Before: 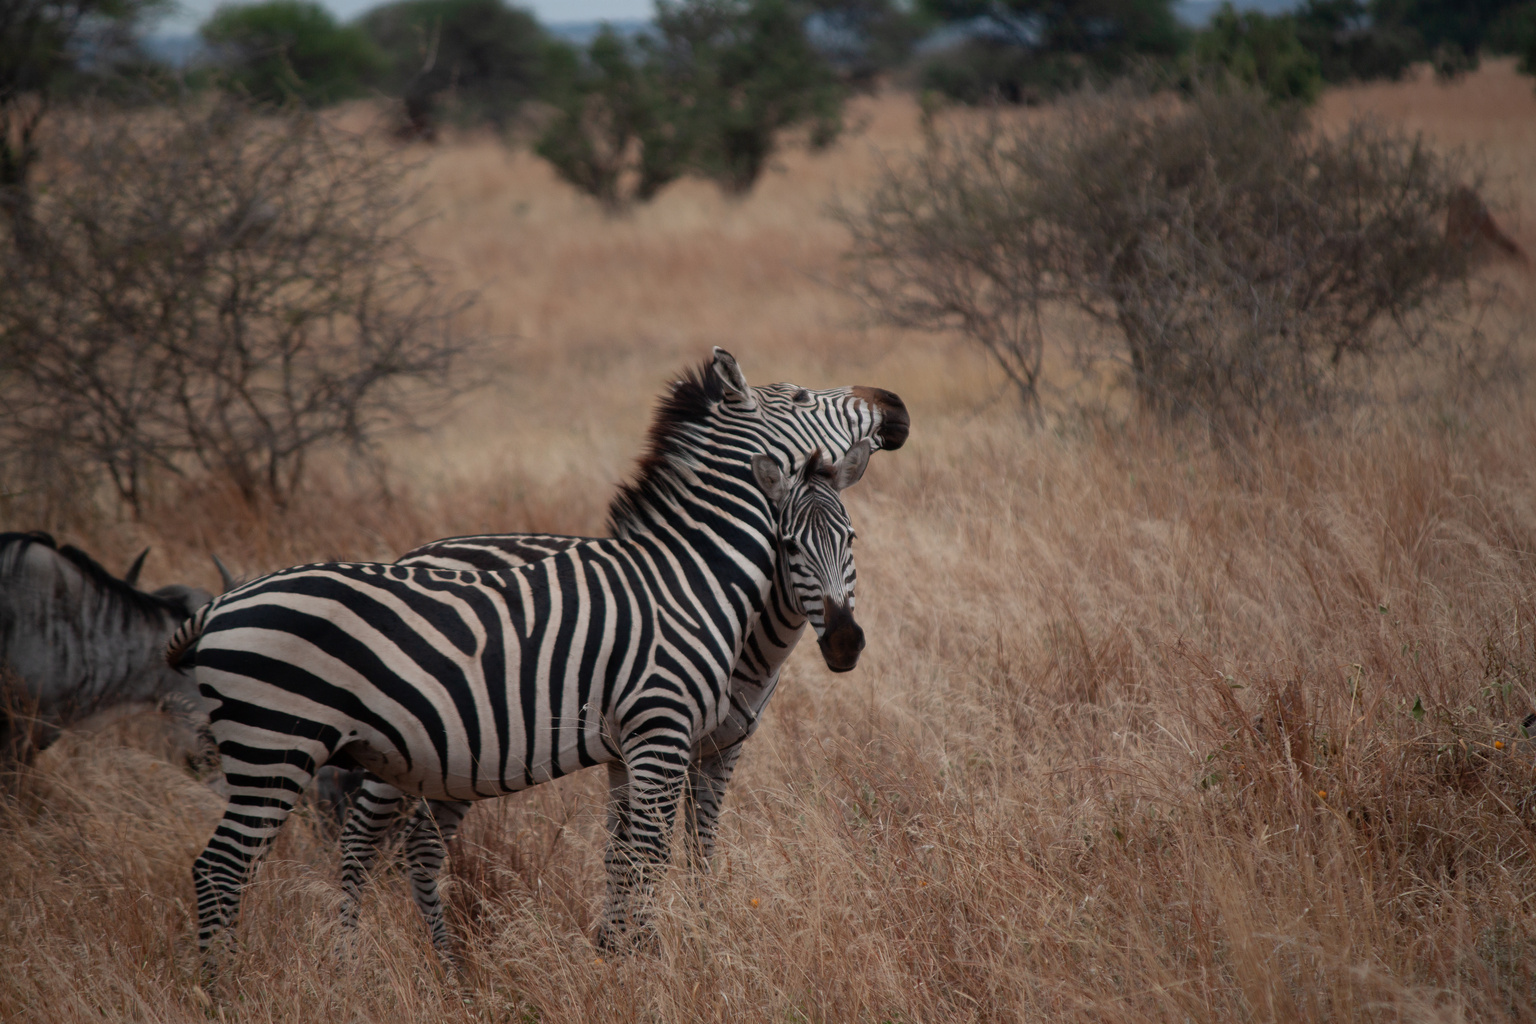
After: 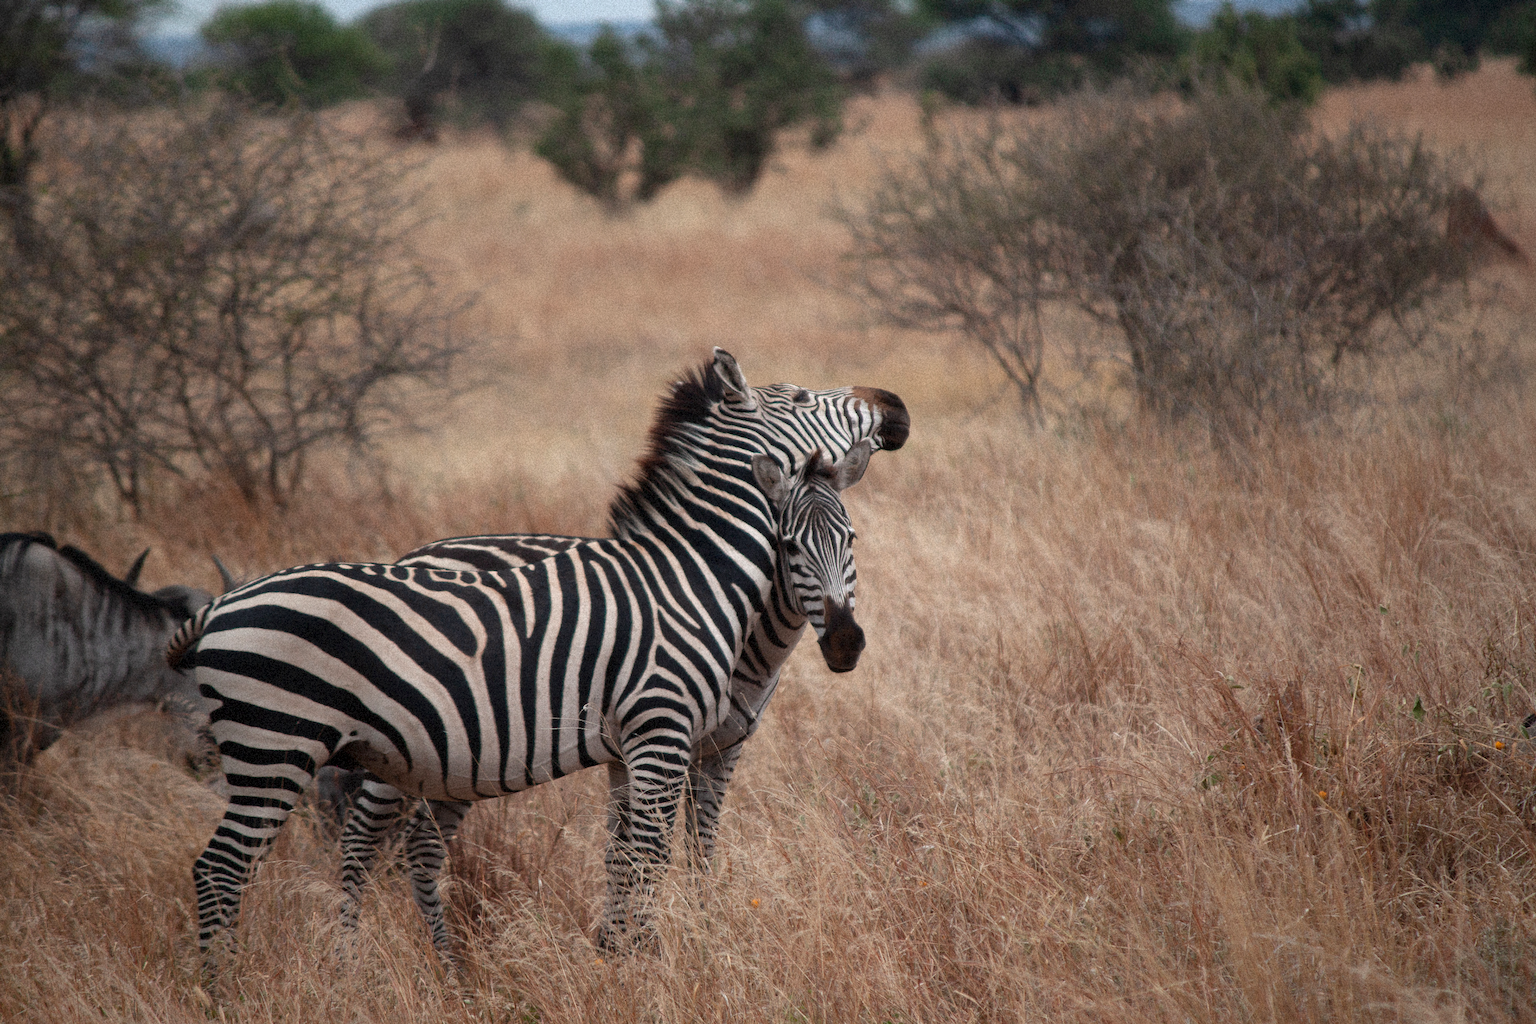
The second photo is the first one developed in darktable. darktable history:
grain: strength 35%, mid-tones bias 0%
exposure: black level correction 0, exposure 0.5 EV, compensate exposure bias true, compensate highlight preservation false
